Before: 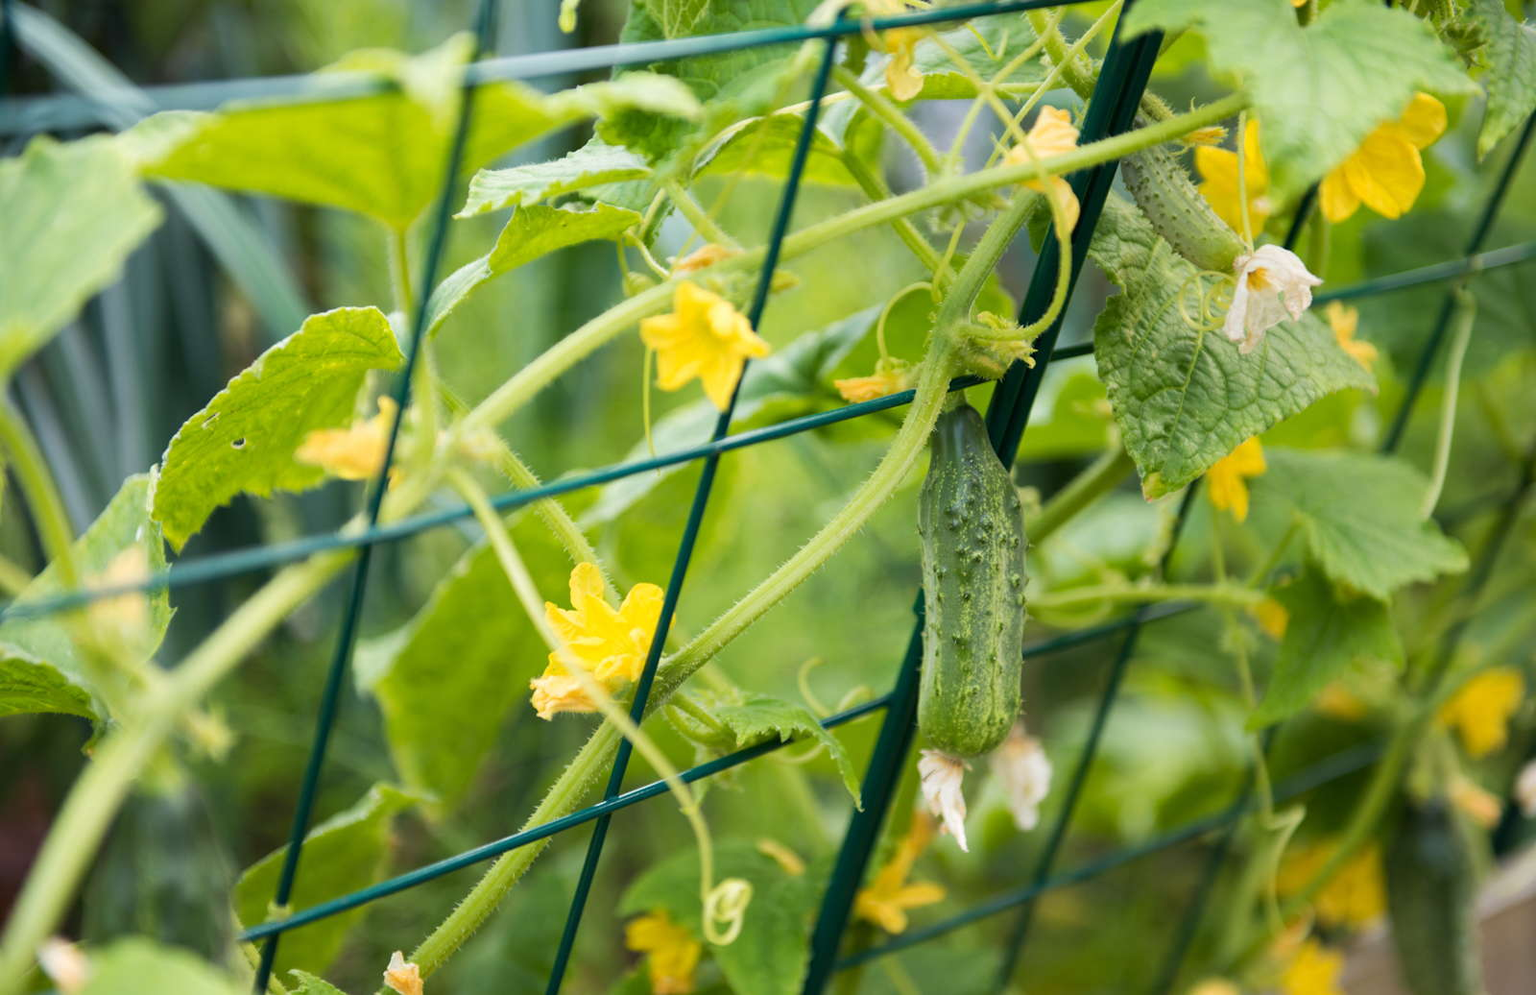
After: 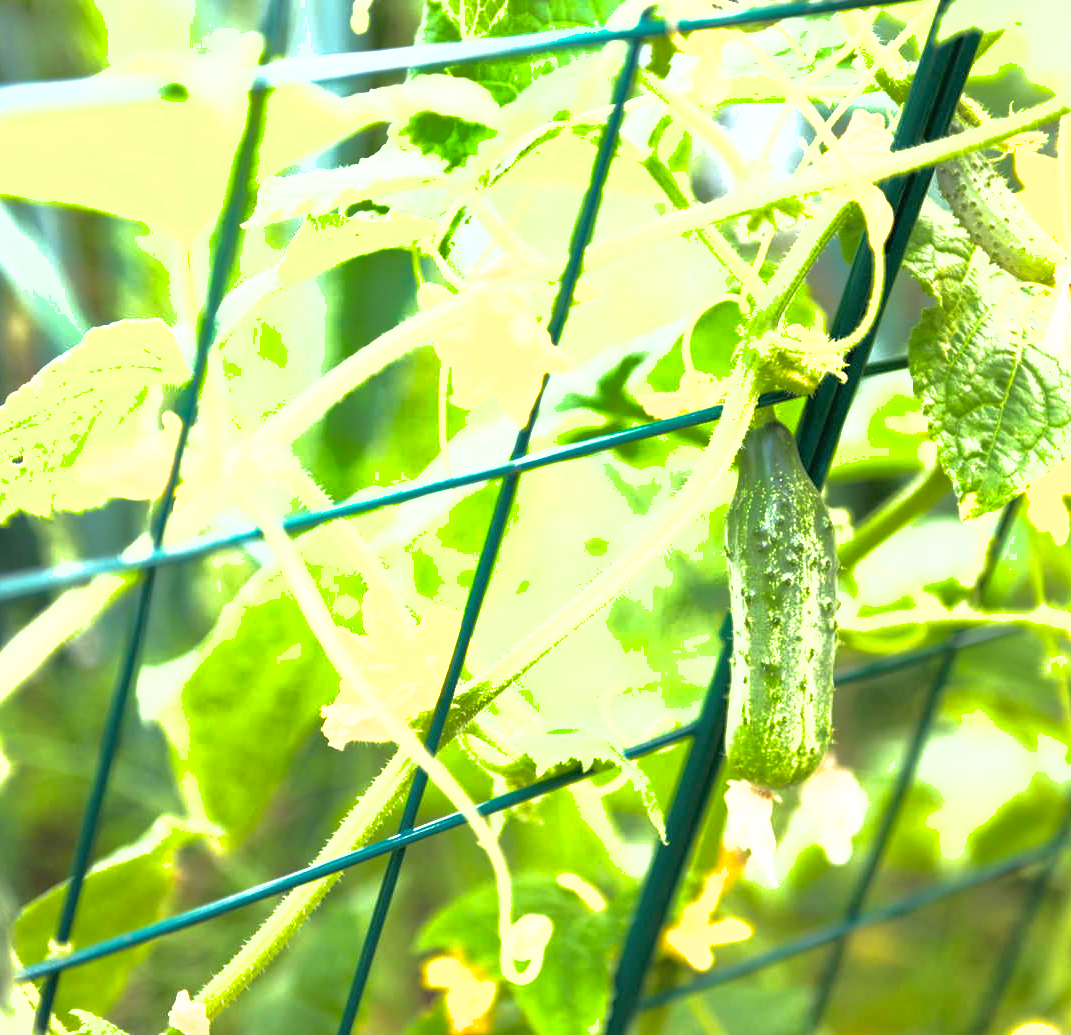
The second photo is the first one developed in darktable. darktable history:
tone equalizer: -8 EV -0.79 EV, -7 EV -0.722 EV, -6 EV -0.566 EV, -5 EV -0.376 EV, -3 EV 0.395 EV, -2 EV 0.6 EV, -1 EV 0.687 EV, +0 EV 0.764 EV
shadows and highlights: on, module defaults
exposure: black level correction 0, exposure 0.899 EV, compensate exposure bias true, compensate highlight preservation false
crop and rotate: left 14.451%, right 18.589%
